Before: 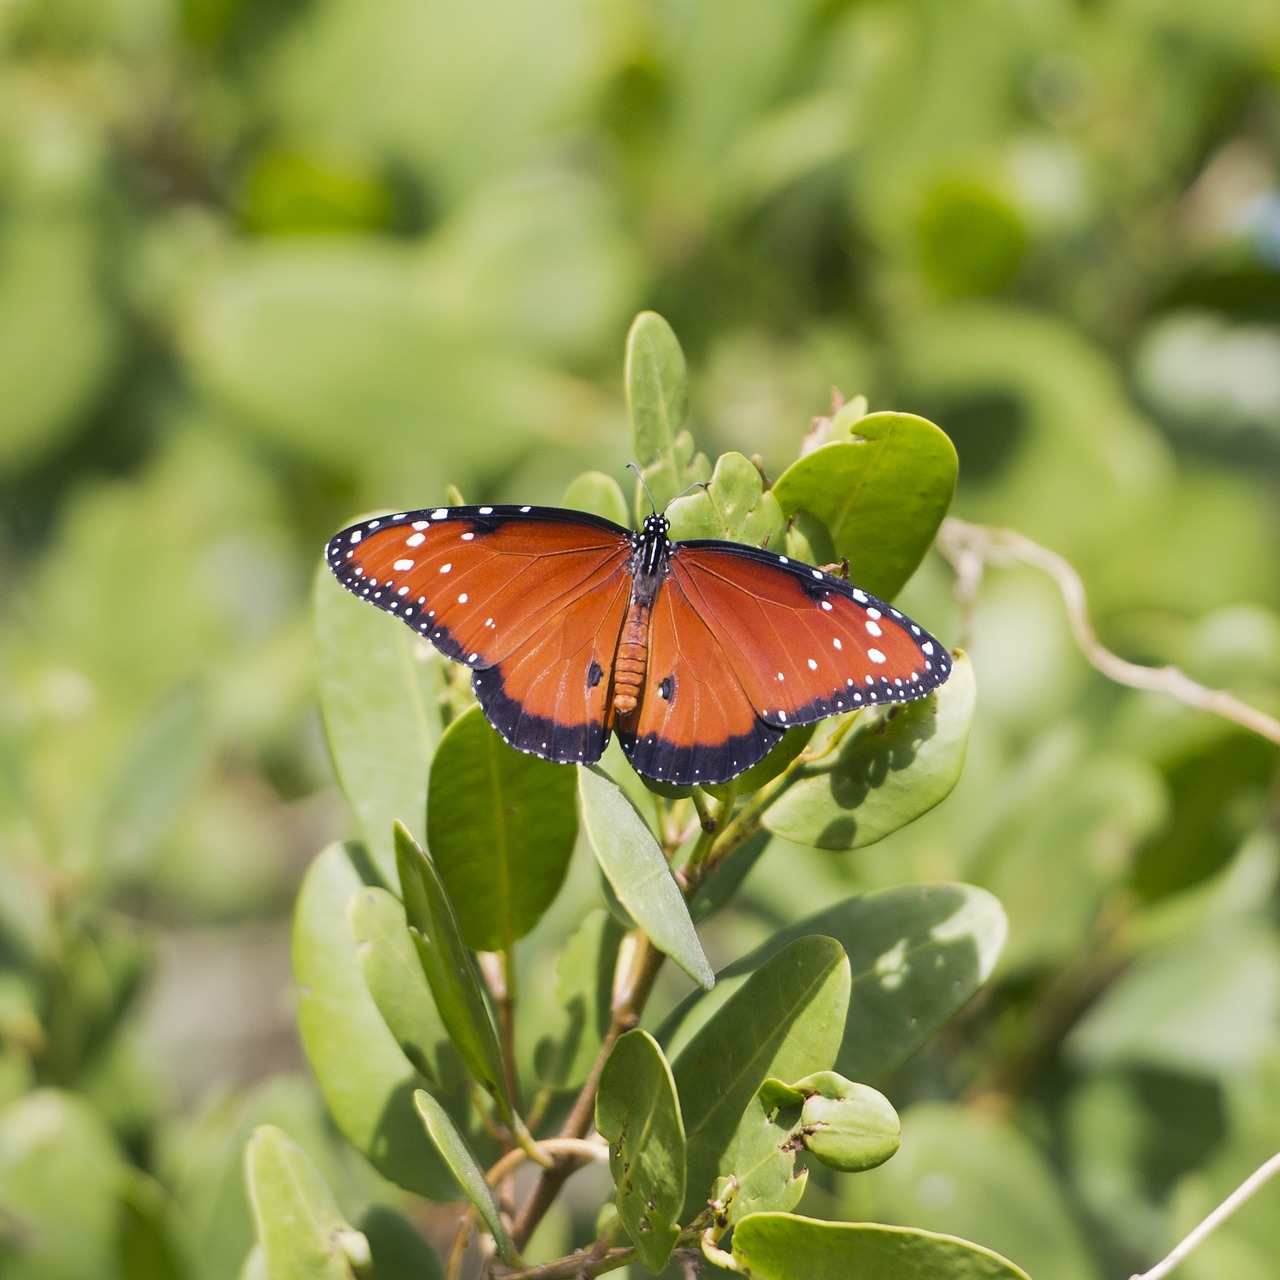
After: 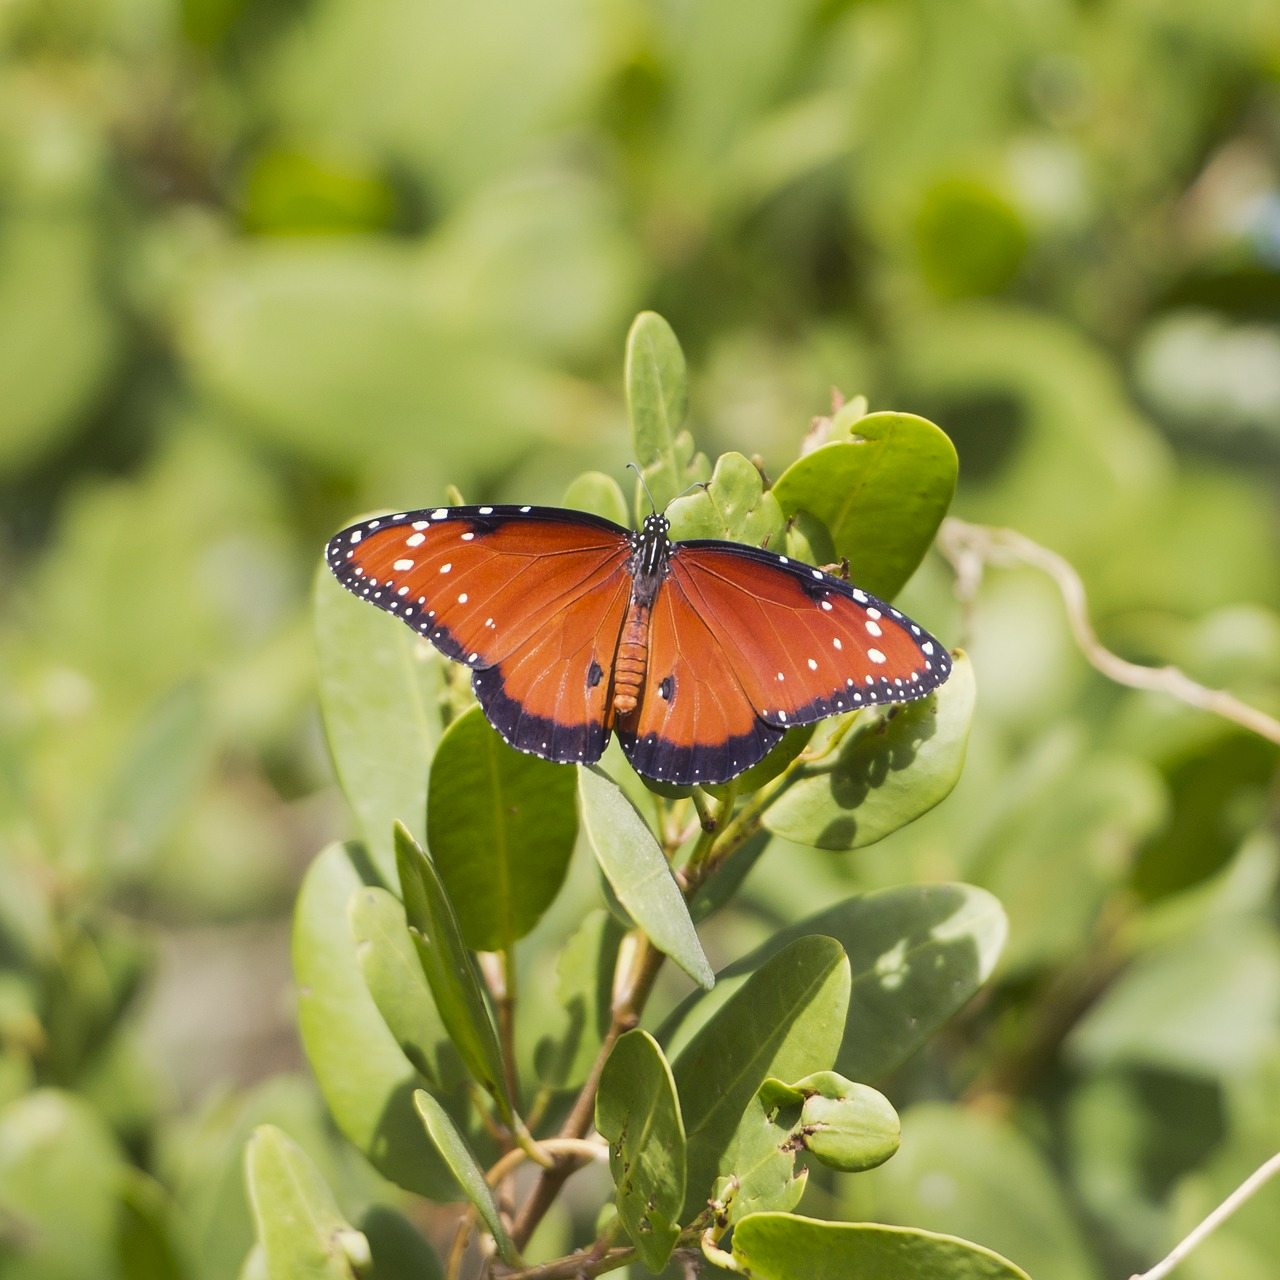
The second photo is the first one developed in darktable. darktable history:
color correction: highlights a* -1.11, highlights b* 4.54, shadows a* 3.63
haze removal: strength -0.041, compatibility mode true, adaptive false
